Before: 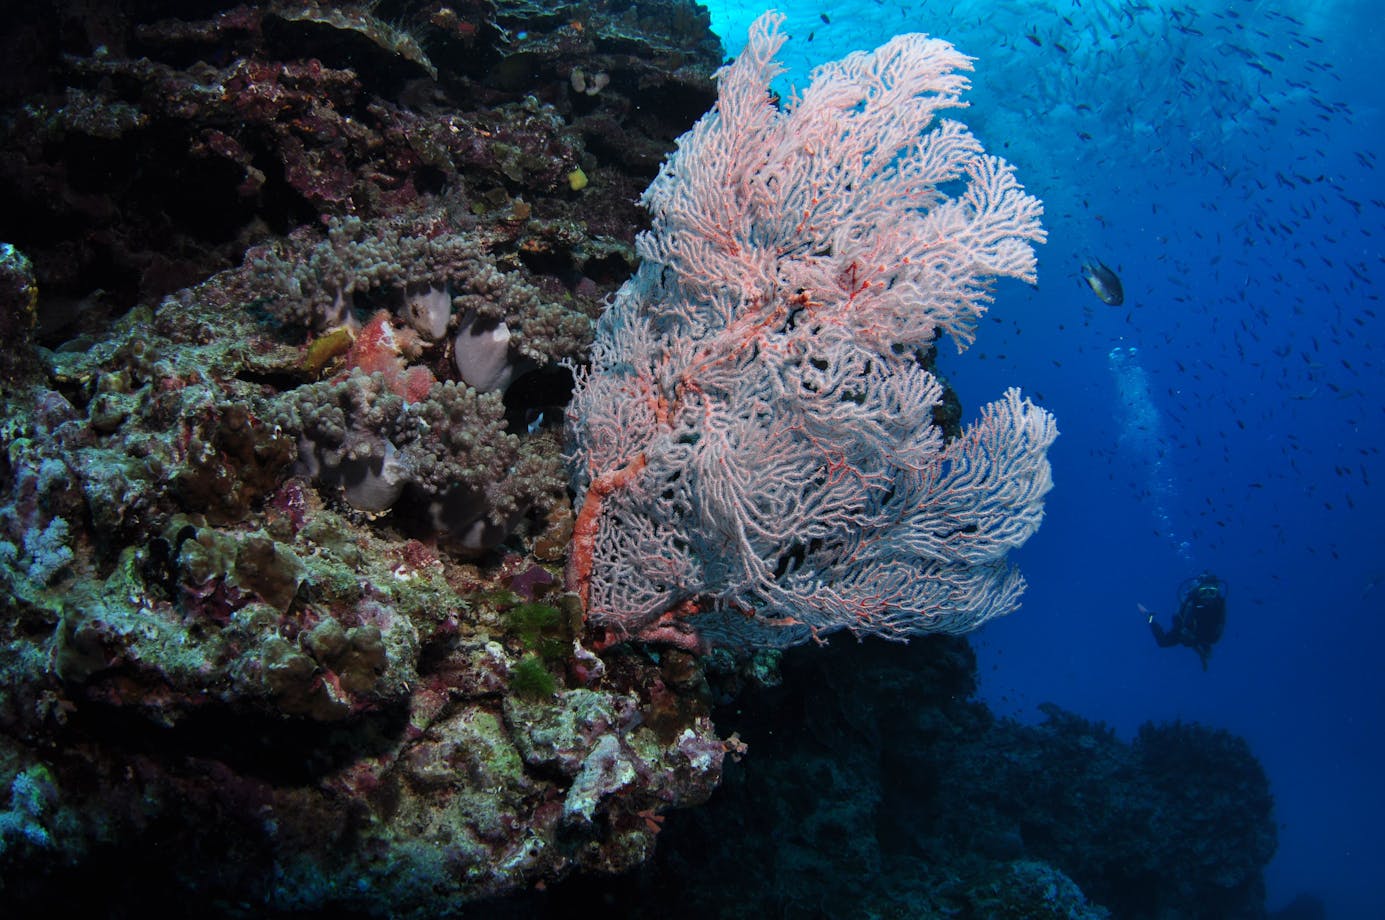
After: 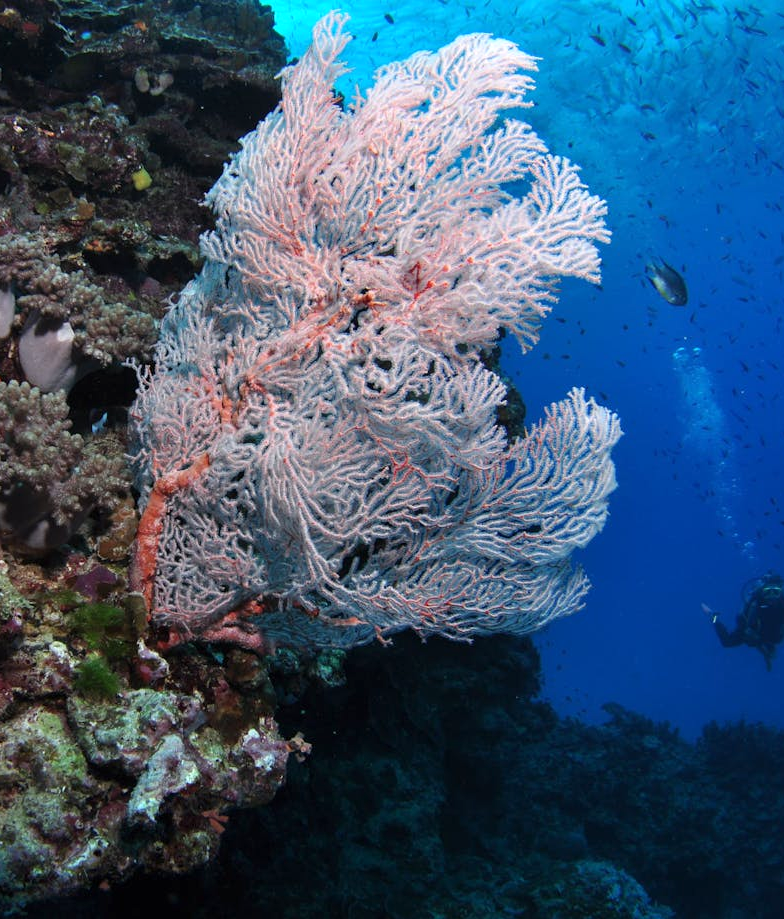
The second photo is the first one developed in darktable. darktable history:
crop: left 31.491%, top 0.008%, right 11.844%
exposure: exposure 0.297 EV, compensate exposure bias true, compensate highlight preservation false
